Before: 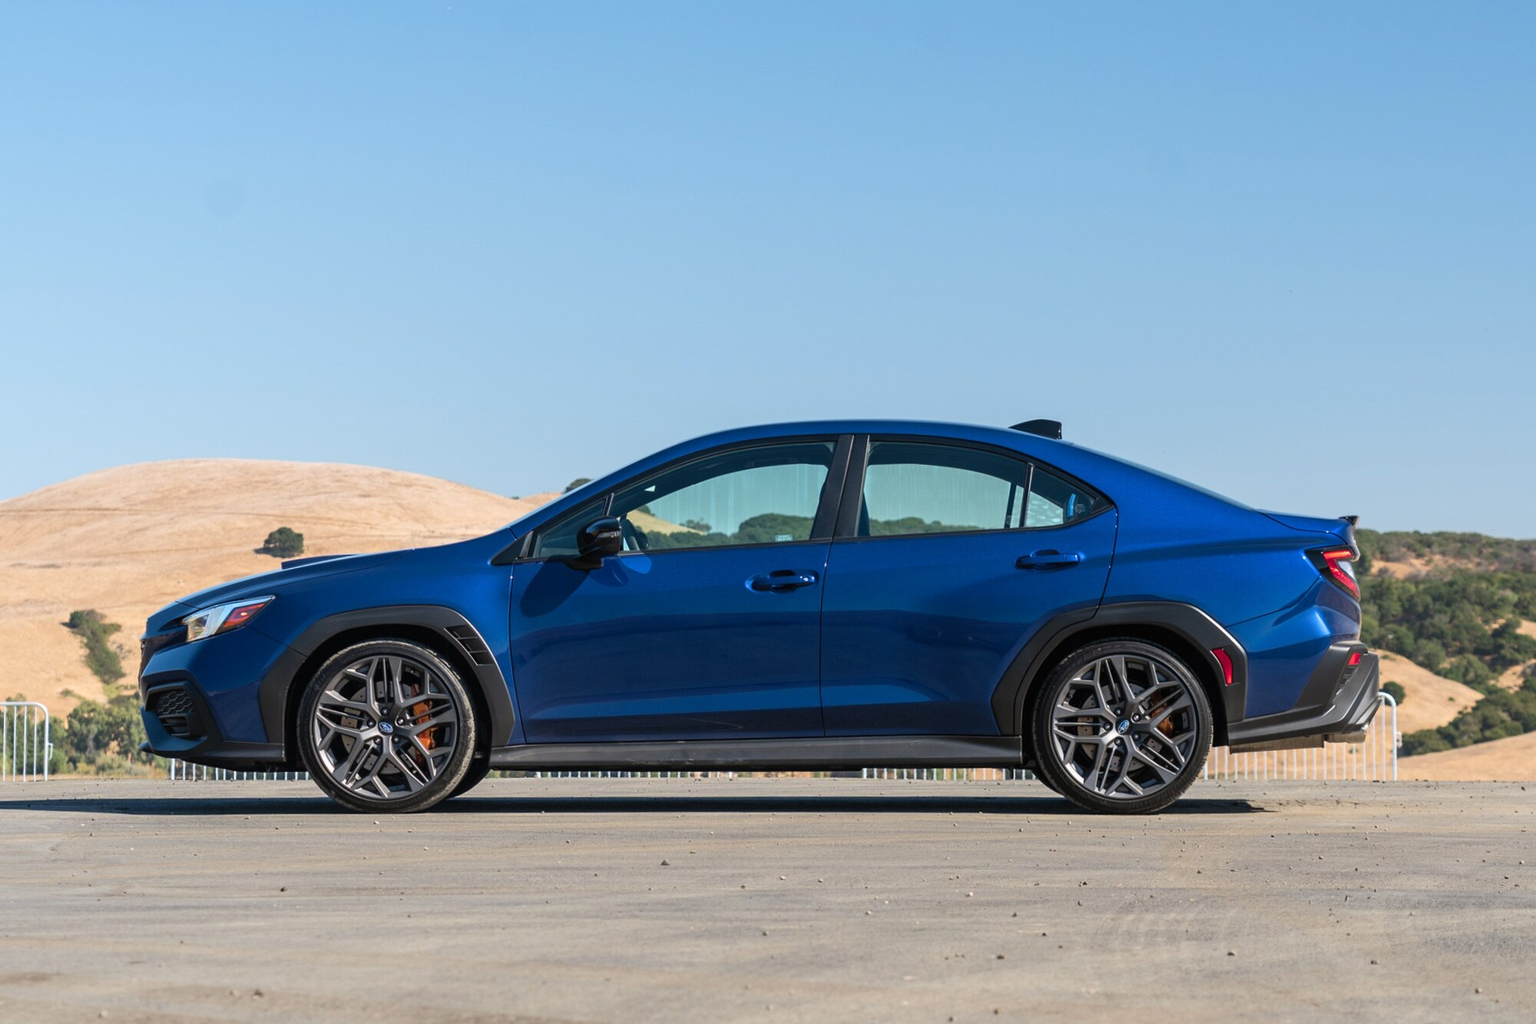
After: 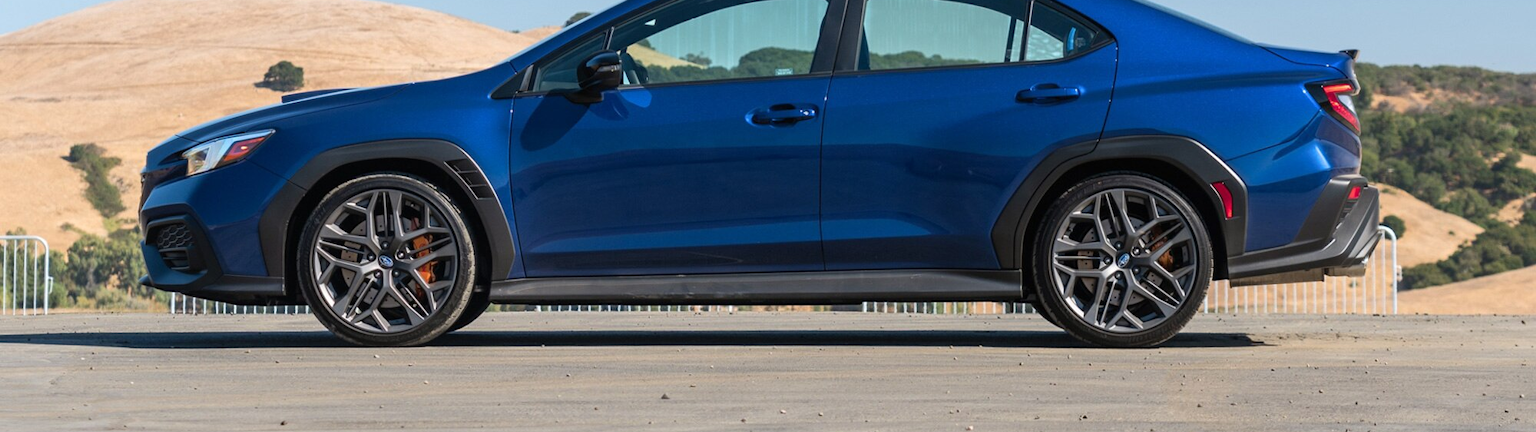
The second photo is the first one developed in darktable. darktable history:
crop: top 45.583%, bottom 12.142%
